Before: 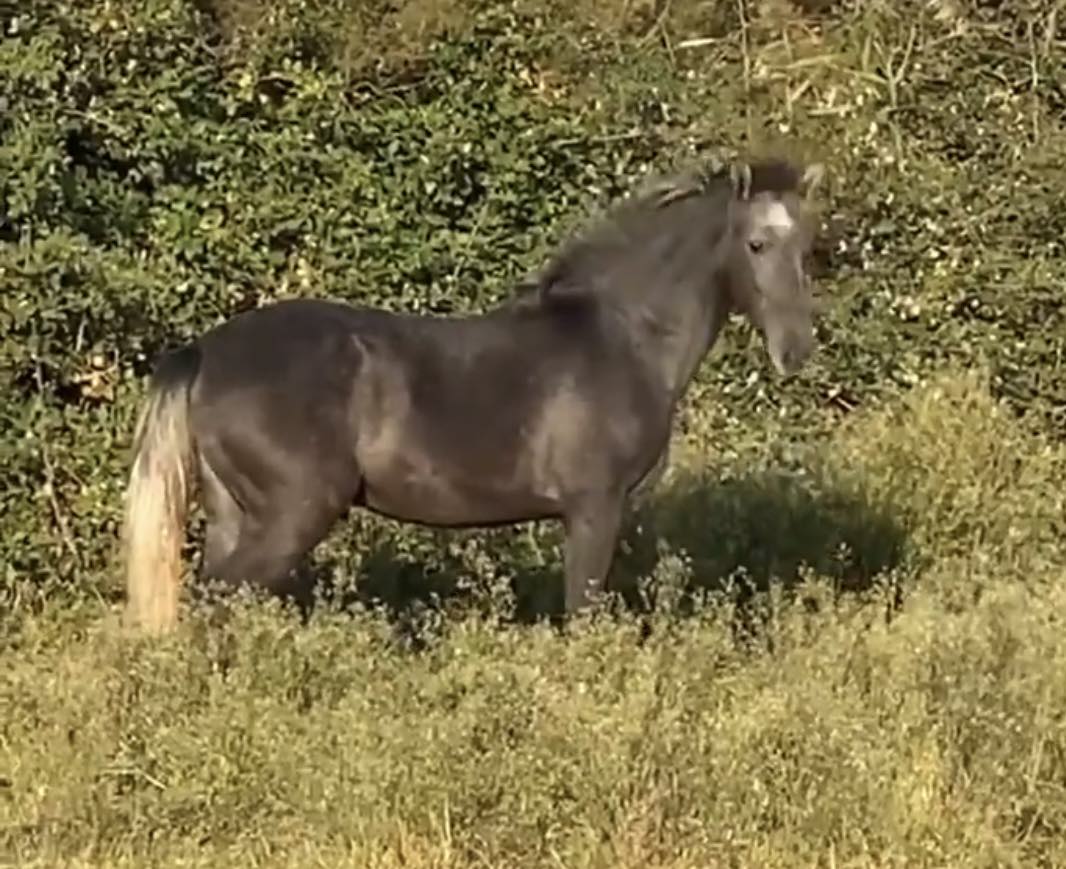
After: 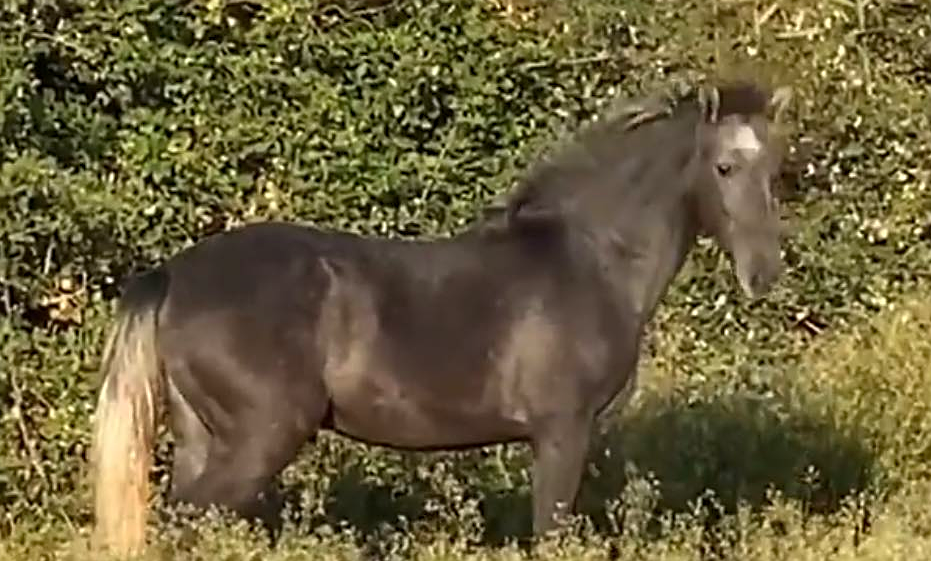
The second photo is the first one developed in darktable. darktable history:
tone equalizer: on, module defaults
sharpen: on, module defaults
crop: left 3.015%, top 8.969%, right 9.647%, bottom 26.457%
